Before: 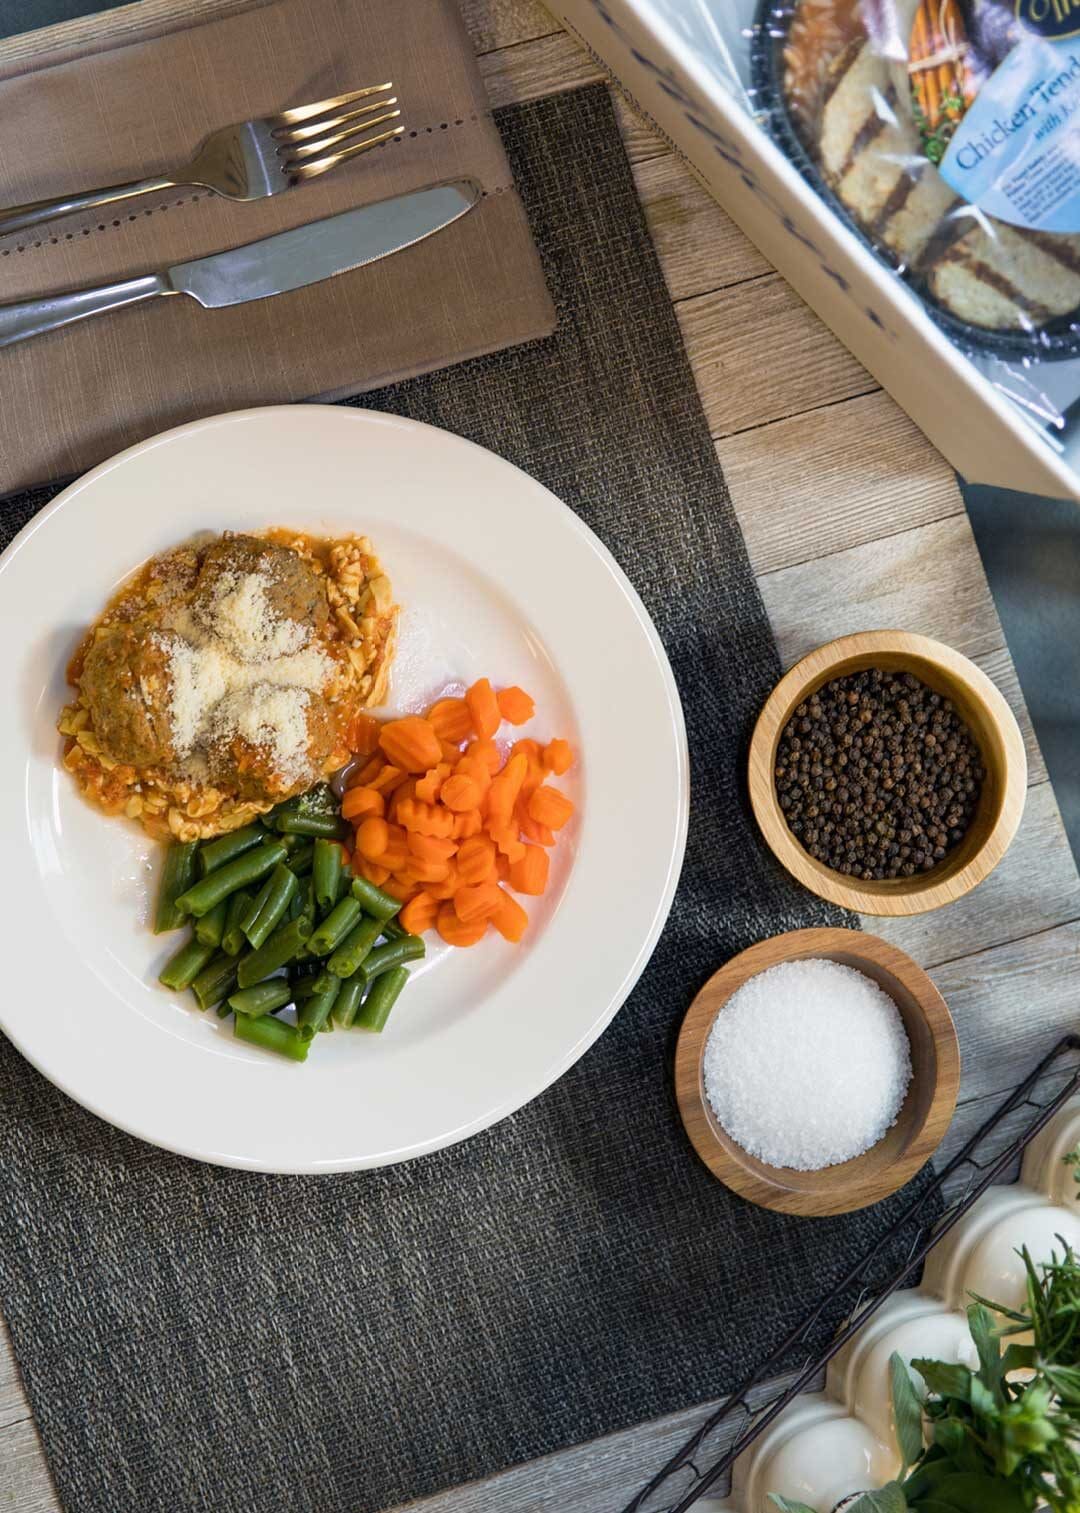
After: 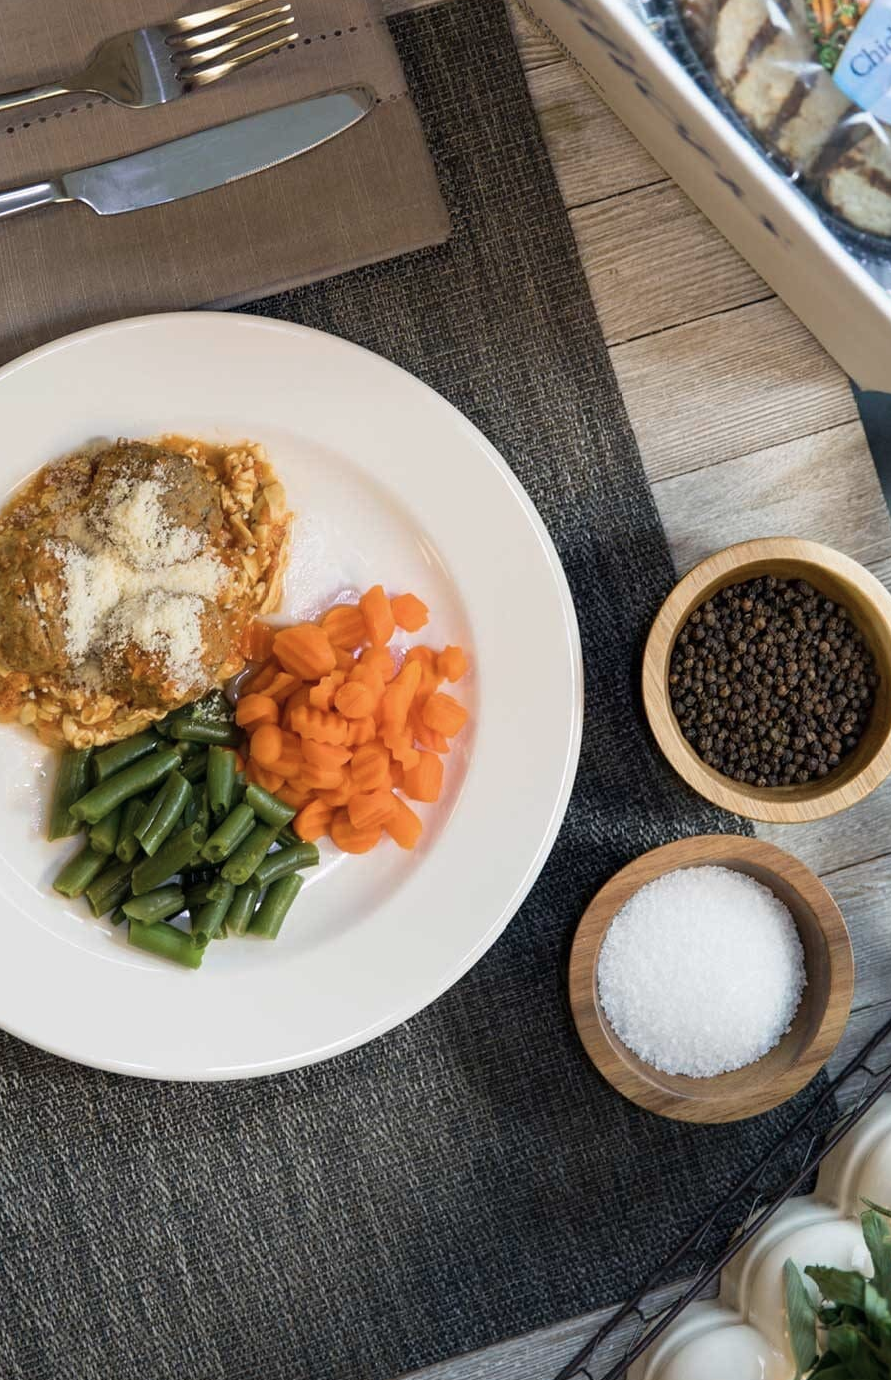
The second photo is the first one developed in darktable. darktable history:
color zones: curves: ch0 [(0, 0.5) (0.143, 0.5) (0.286, 0.5) (0.429, 0.504) (0.571, 0.5) (0.714, 0.509) (0.857, 0.5) (1, 0.5)]; ch1 [(0, 0.425) (0.143, 0.425) (0.286, 0.375) (0.429, 0.405) (0.571, 0.5) (0.714, 0.47) (0.857, 0.425) (1, 0.435)]; ch2 [(0, 0.5) (0.143, 0.5) (0.286, 0.5) (0.429, 0.517) (0.571, 0.5) (0.714, 0.51) (0.857, 0.5) (1, 0.5)]
crop: left 9.833%, top 6.21%, right 6.962%, bottom 2.561%
